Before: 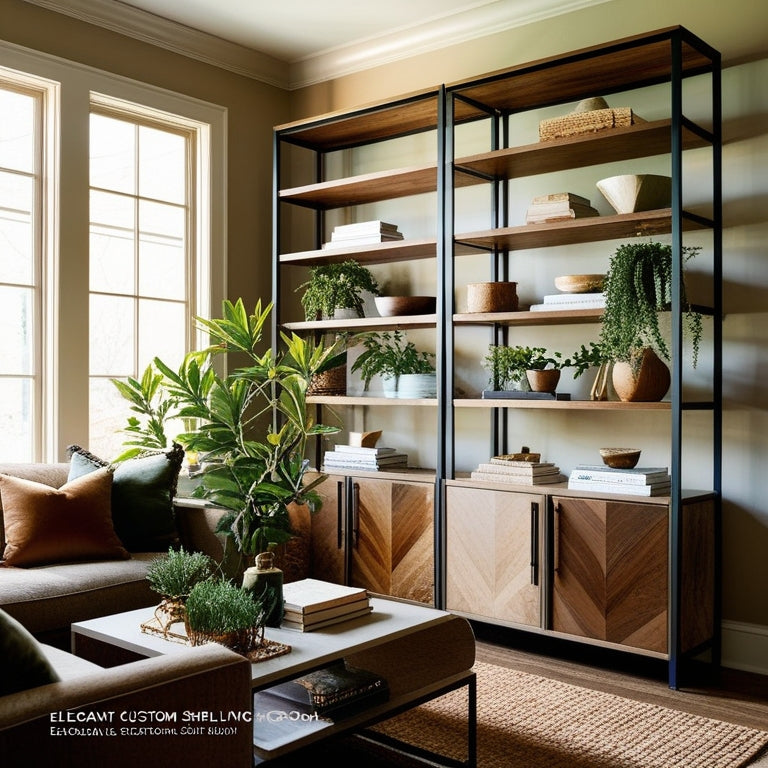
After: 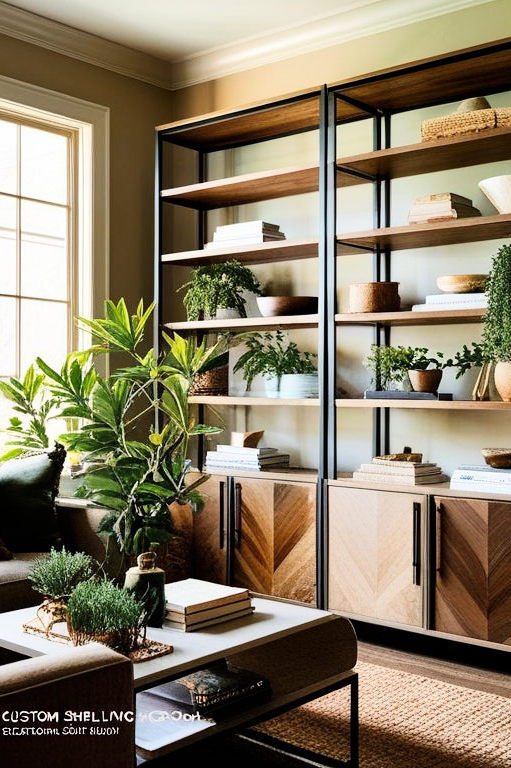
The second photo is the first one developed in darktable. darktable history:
tone curve: curves: ch0 [(0, 0) (0.004, 0.001) (0.133, 0.112) (0.325, 0.362) (0.832, 0.893) (1, 1)], color space Lab, linked channels, preserve colors none
crop: left 15.419%, right 17.914%
shadows and highlights: low approximation 0.01, soften with gaussian
